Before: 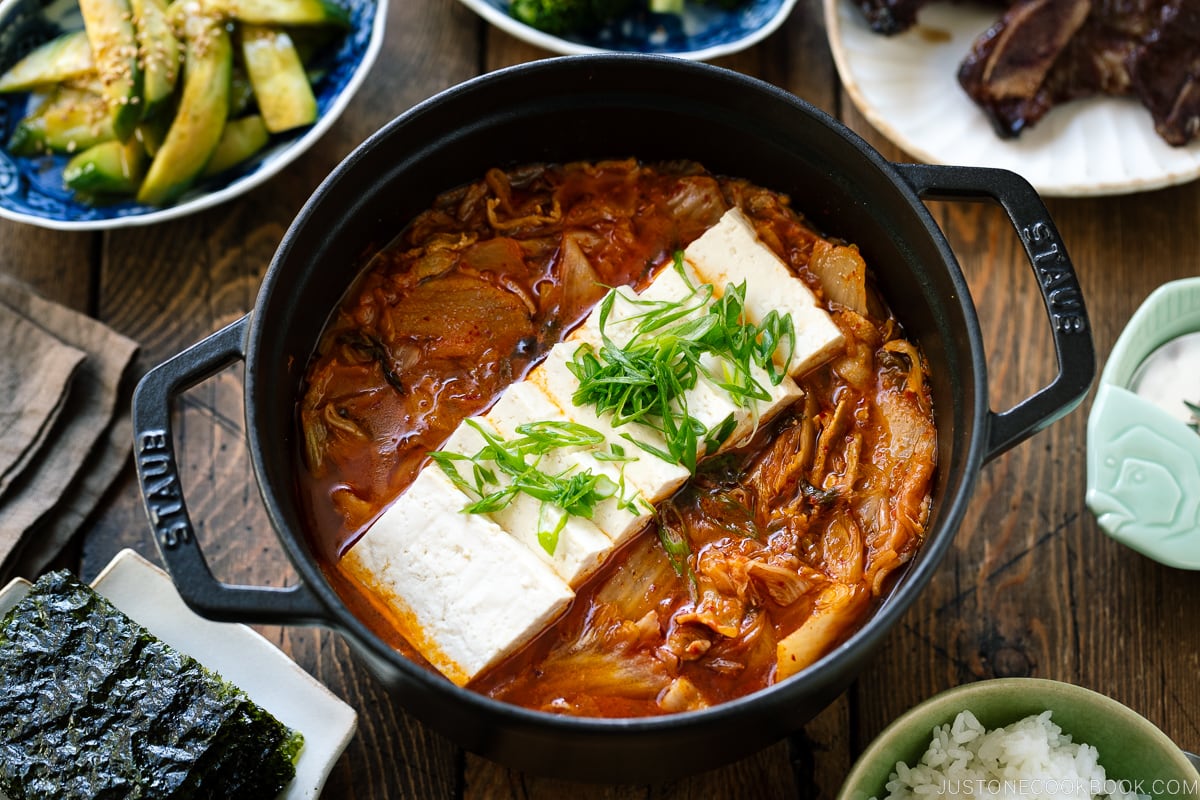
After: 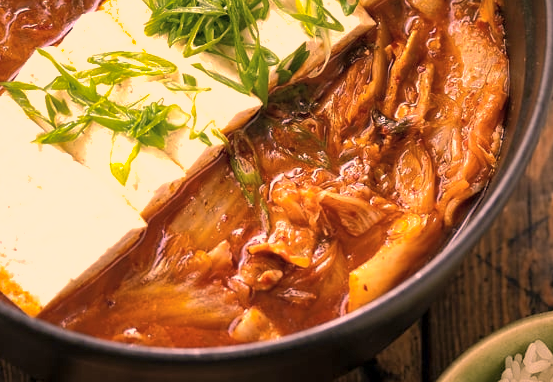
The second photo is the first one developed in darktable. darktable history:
exposure: exposure 0.555 EV, compensate highlight preservation false
shadows and highlights: highlights color adjustment 49.73%
crop: left 35.736%, top 46.252%, right 18.159%, bottom 5.948%
color correction: highlights a* 39.33, highlights b* 39.59, saturation 0.694
